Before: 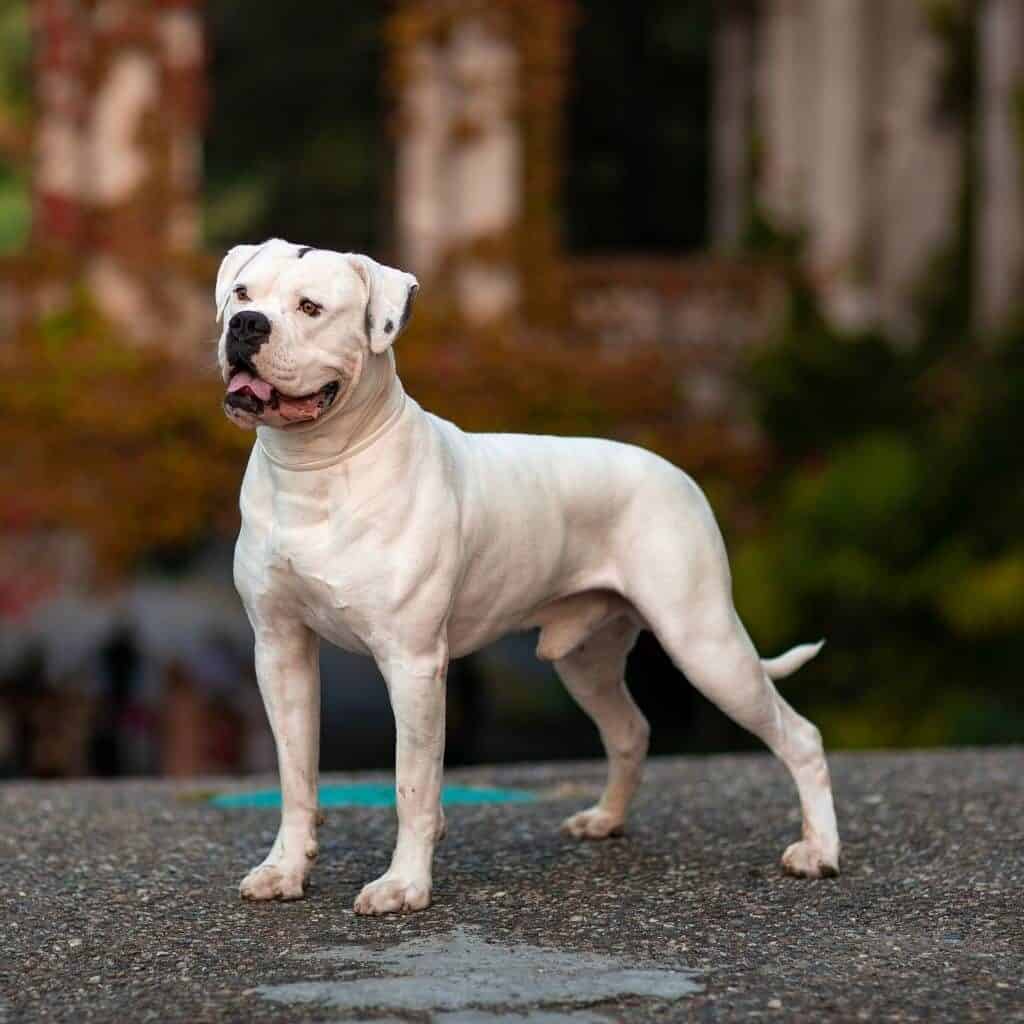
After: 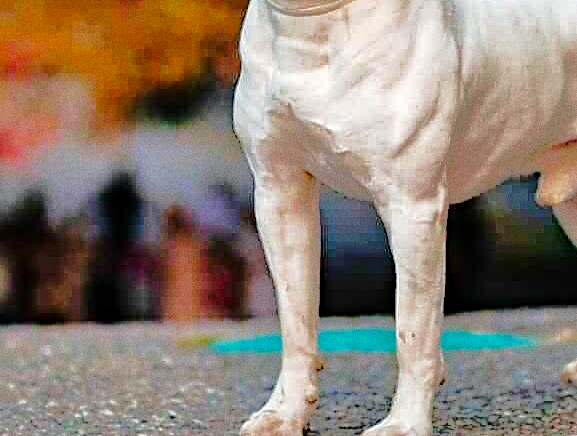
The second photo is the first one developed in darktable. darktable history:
tone equalizer: -7 EV 0.15 EV, -6 EV 0.6 EV, -5 EV 1.15 EV, -4 EV 1.33 EV, -3 EV 1.15 EV, -2 EV 0.6 EV, -1 EV 0.15 EV, mask exposure compensation -0.5 EV
shadows and highlights: shadows -19.91, highlights -73.15
haze removal: compatibility mode true, adaptive false
grain: coarseness 0.09 ISO
crop: top 44.483%, right 43.593%, bottom 12.892%
sharpen: on, module defaults
base curve: curves: ch0 [(0, 0) (0.028, 0.03) (0.121, 0.232) (0.46, 0.748) (0.859, 0.968) (1, 1)], preserve colors none
